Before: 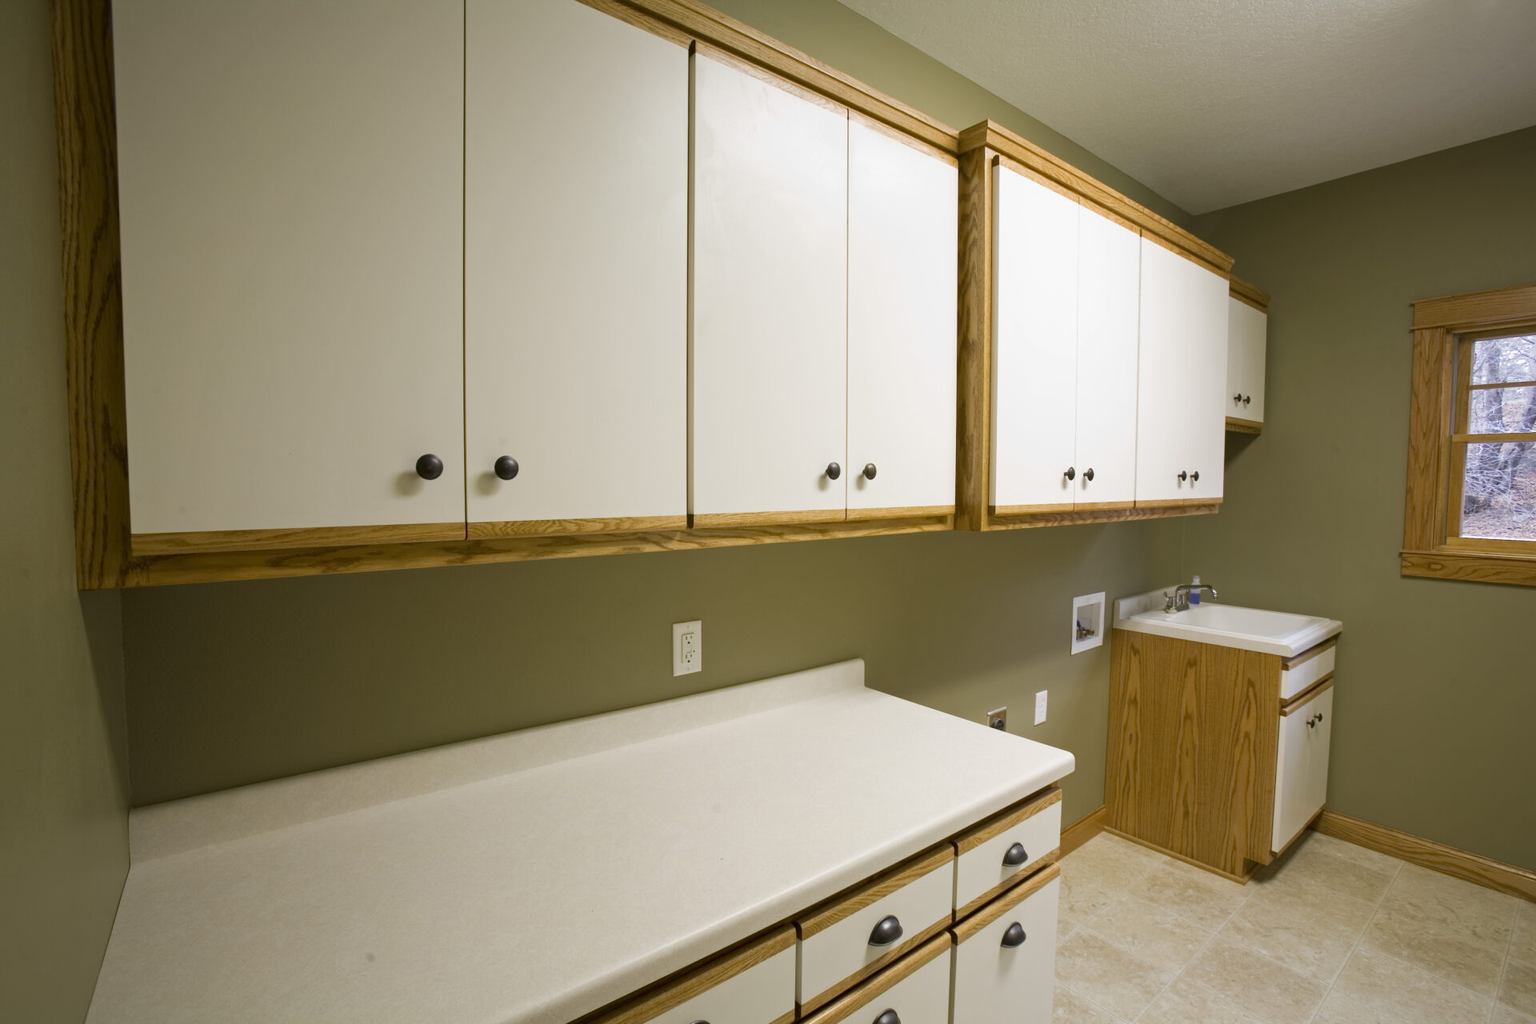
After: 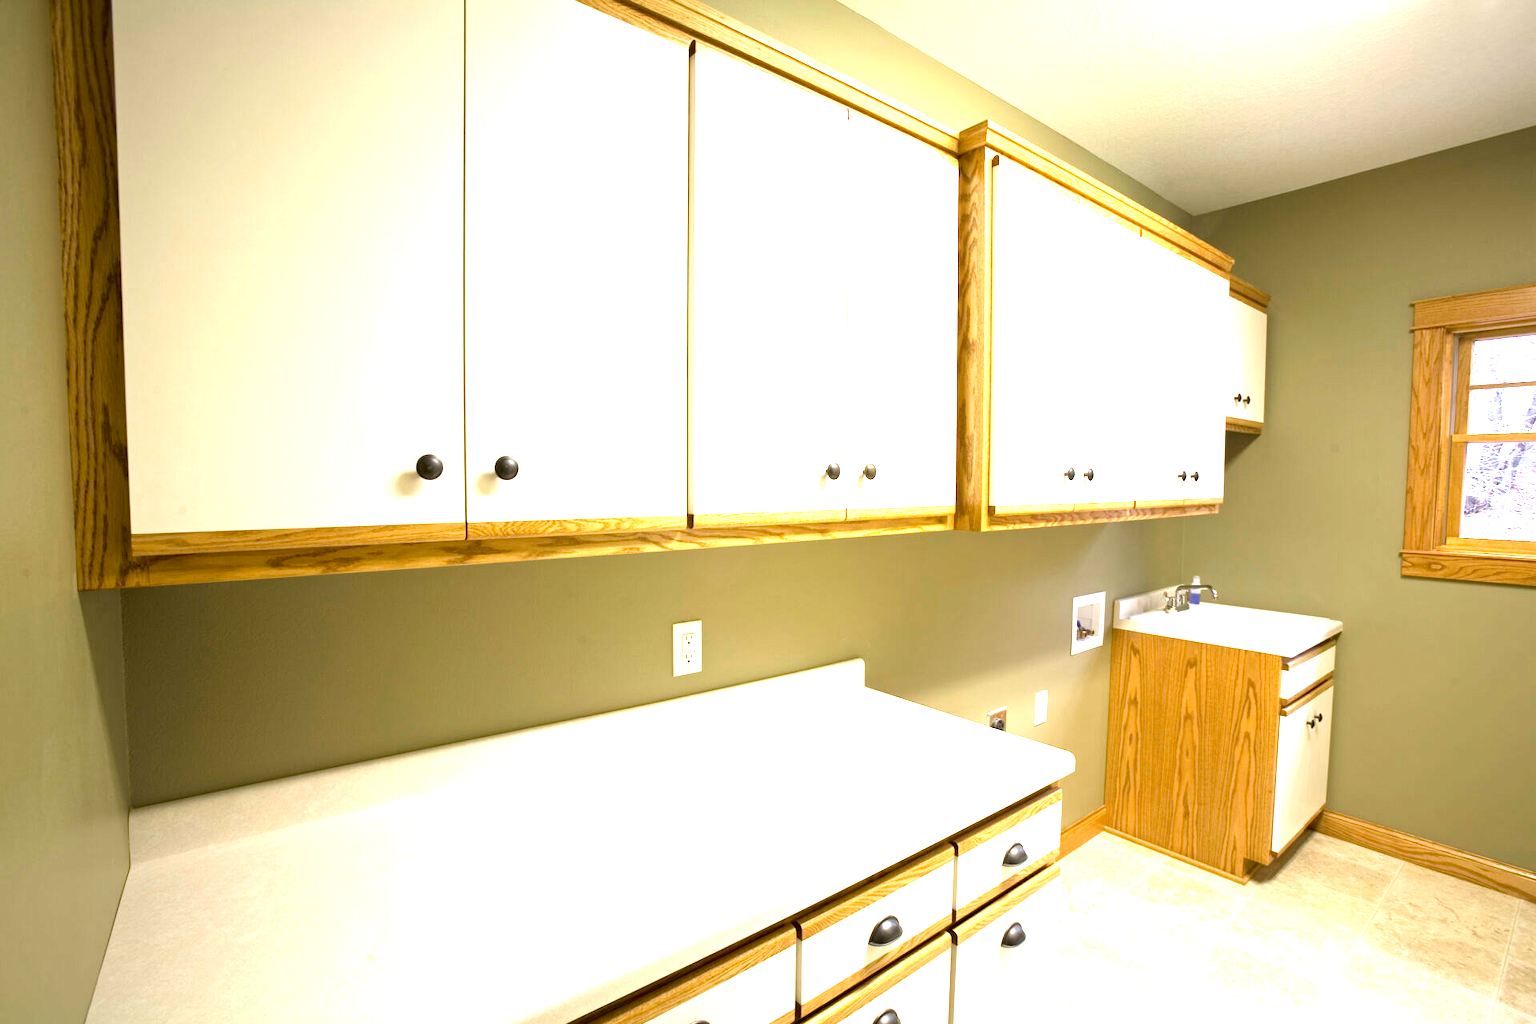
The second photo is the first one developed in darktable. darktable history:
exposure: black level correction 0, exposure 1.438 EV, compensate highlight preservation false
tone equalizer: -8 EV -0.455 EV, -7 EV -0.375 EV, -6 EV -0.373 EV, -5 EV -0.183 EV, -3 EV 0.234 EV, -2 EV 0.348 EV, -1 EV 0.368 EV, +0 EV 0.433 EV, mask exposure compensation -0.507 EV
